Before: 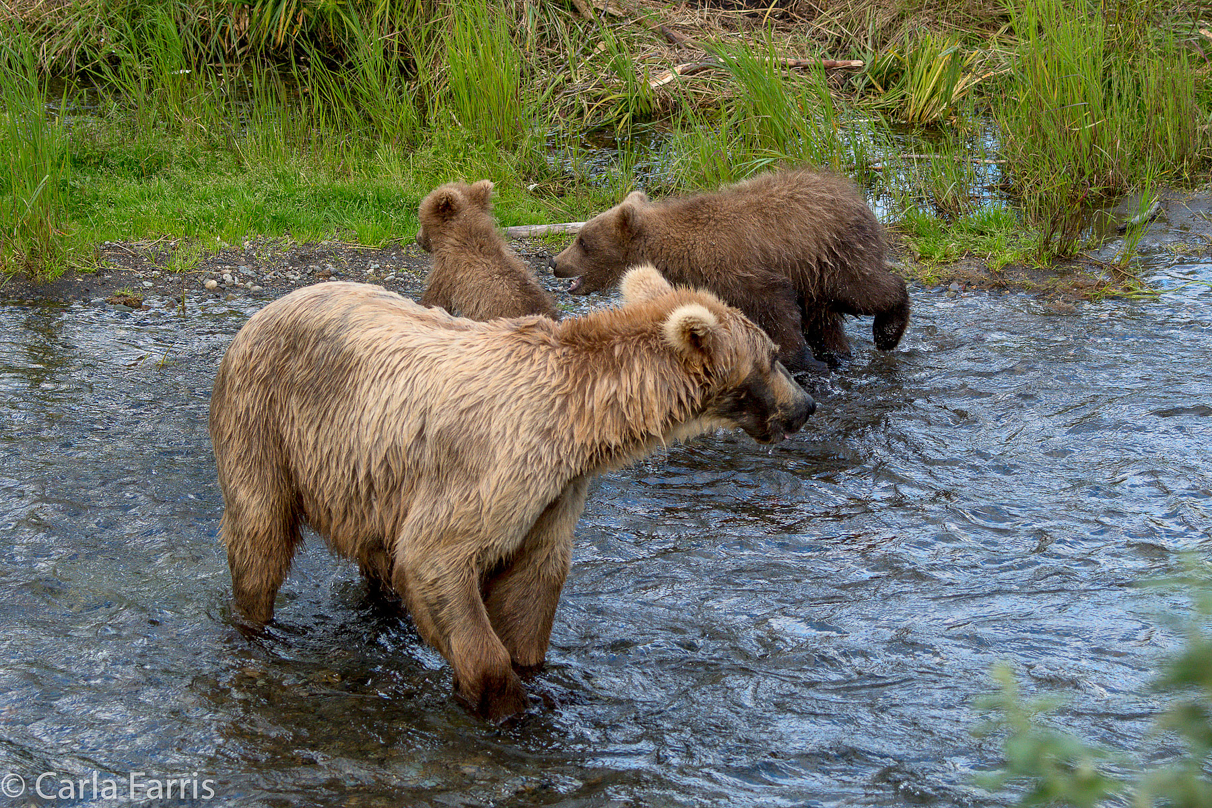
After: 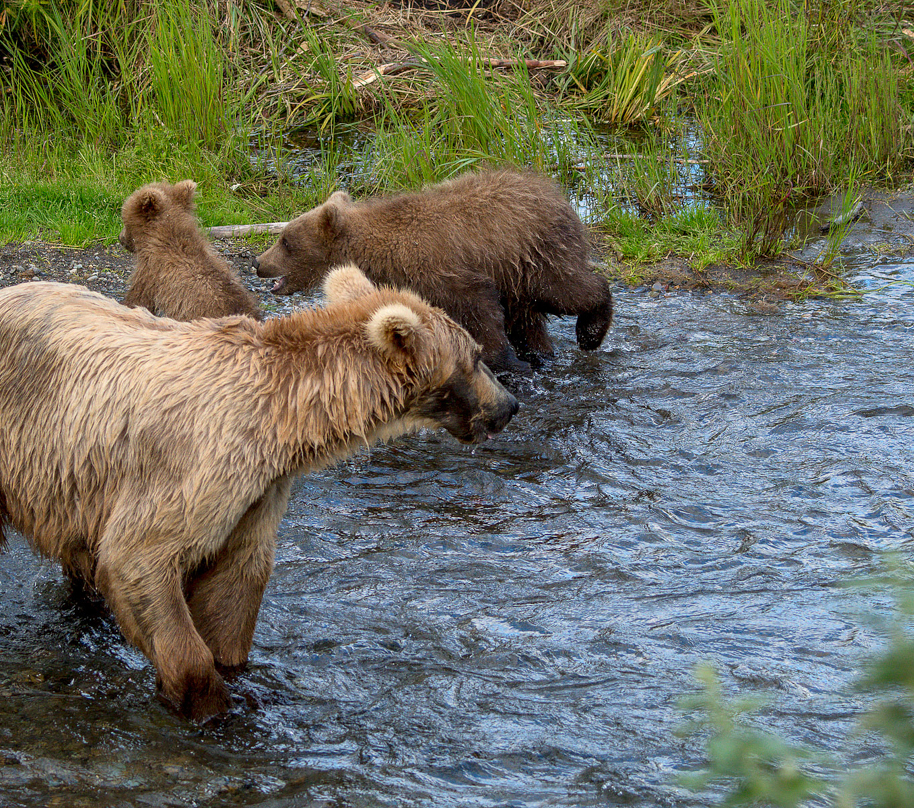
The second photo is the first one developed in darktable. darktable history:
crop and rotate: left 24.545%
